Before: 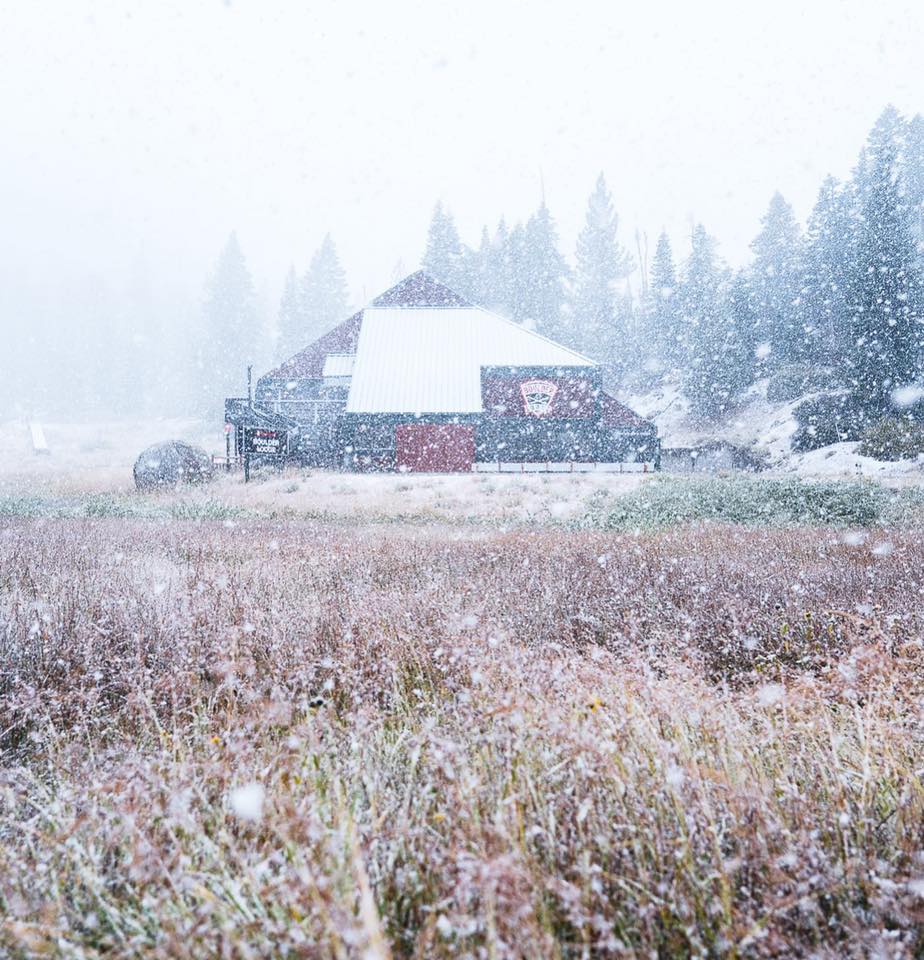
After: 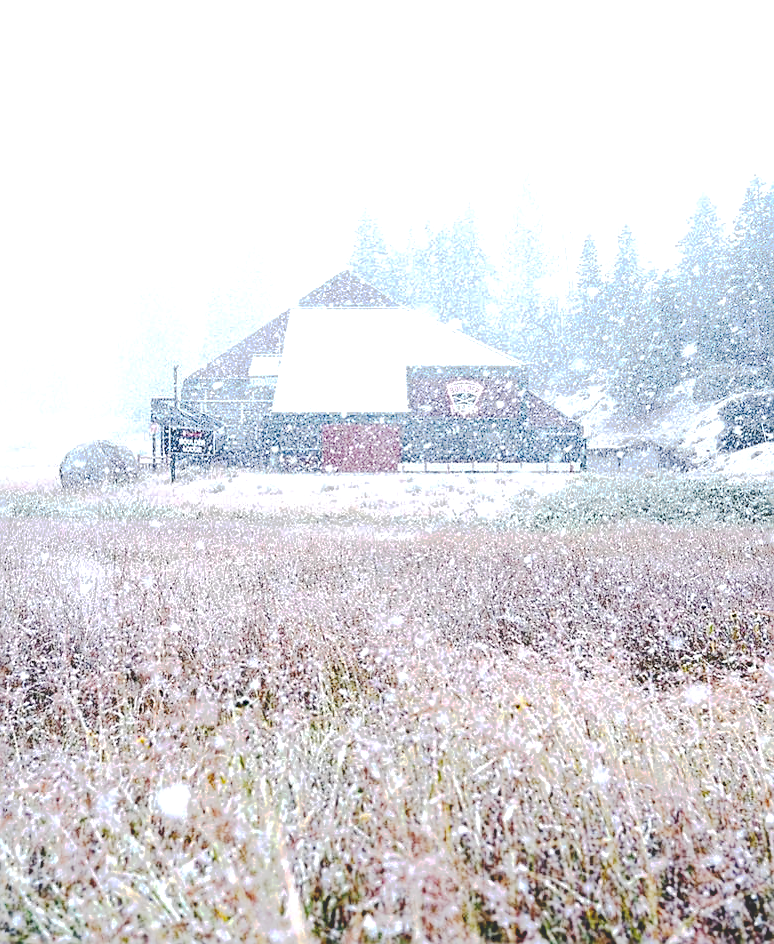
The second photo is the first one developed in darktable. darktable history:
tone curve: curves: ch0 [(0, 0) (0.003, 0.185) (0.011, 0.185) (0.025, 0.187) (0.044, 0.185) (0.069, 0.185) (0.1, 0.18) (0.136, 0.18) (0.177, 0.179) (0.224, 0.202) (0.277, 0.252) (0.335, 0.343) (0.399, 0.452) (0.468, 0.553) (0.543, 0.643) (0.623, 0.717) (0.709, 0.778) (0.801, 0.82) (0.898, 0.856) (1, 1)], preserve colors none
sharpen: on, module defaults
exposure: black level correction 0.001, exposure 0.5 EV, compensate exposure bias true, compensate highlight preservation false
crop: left 8.026%, right 7.374%
